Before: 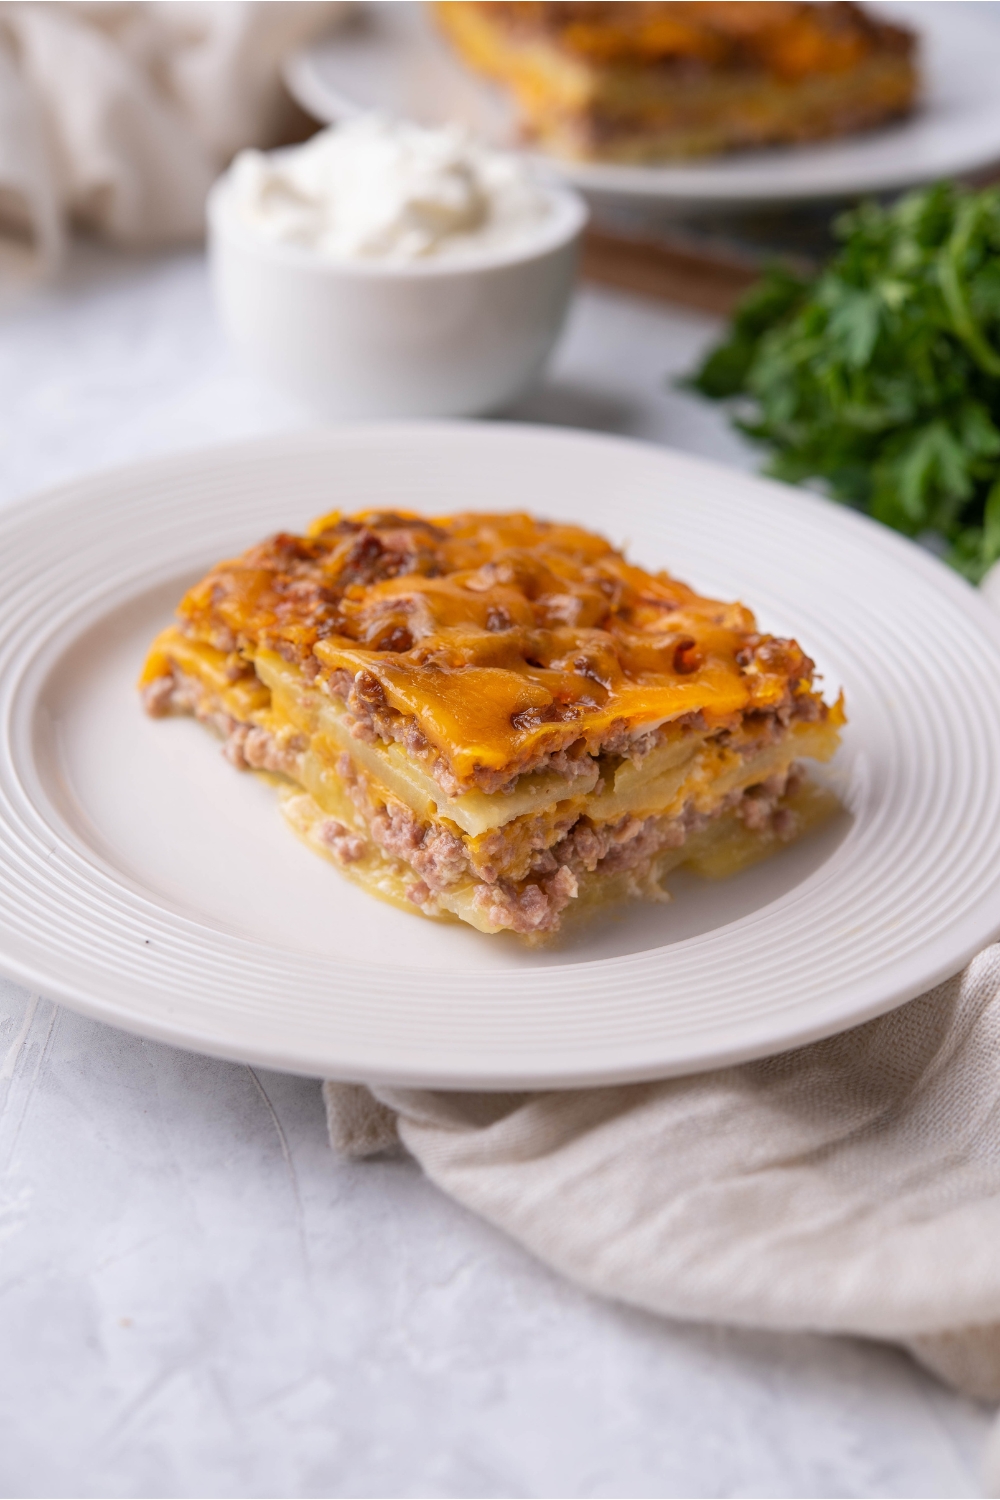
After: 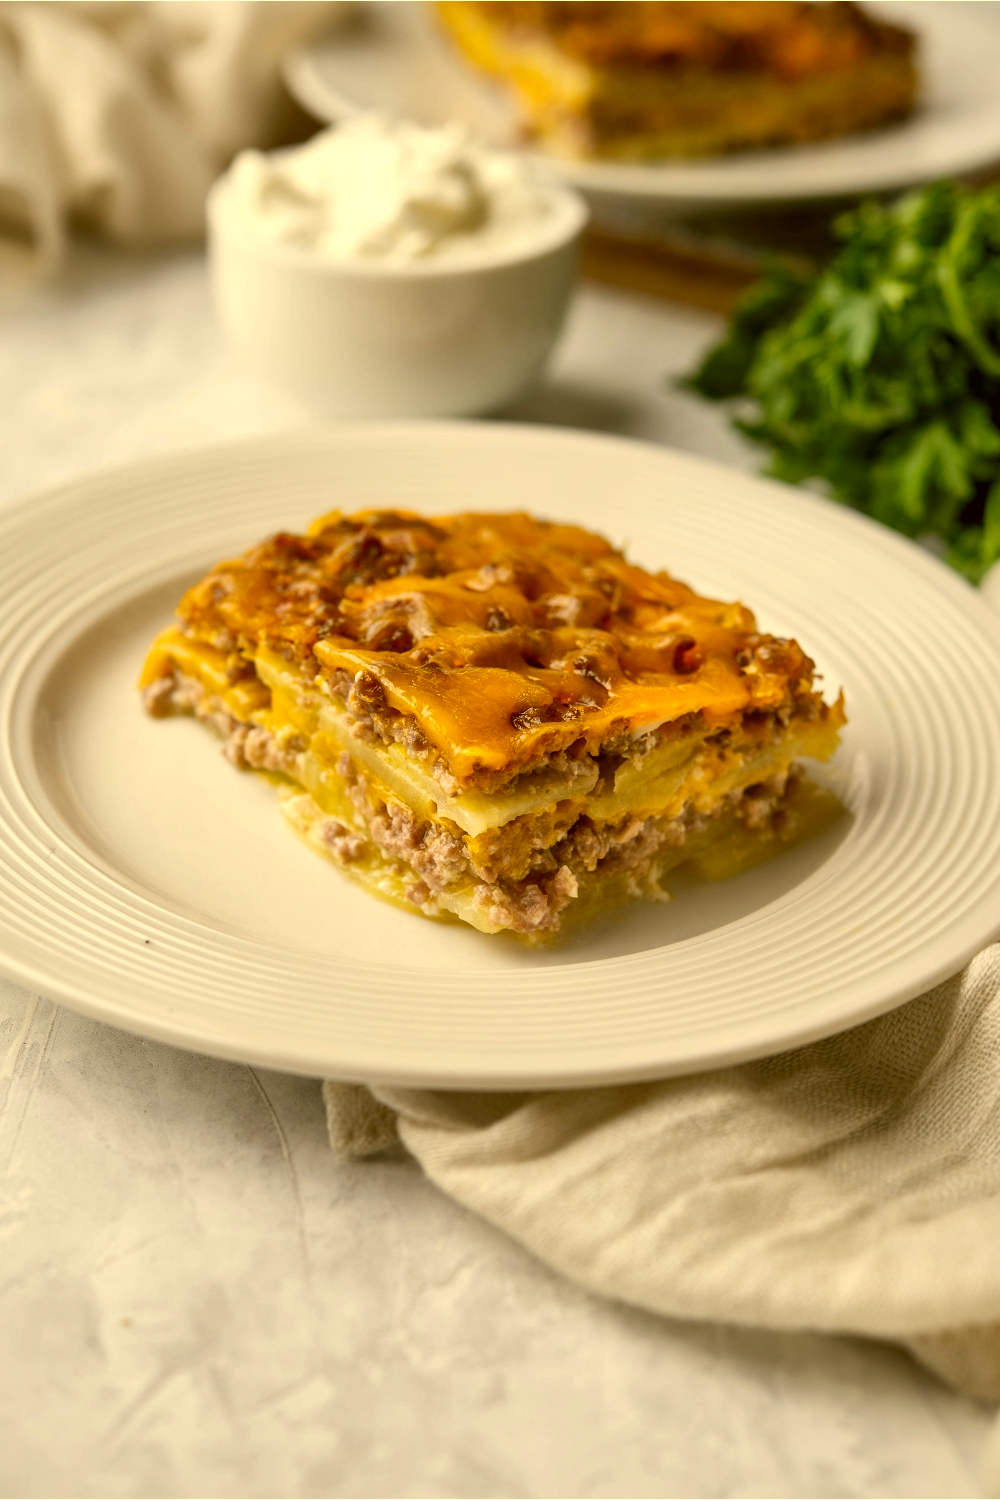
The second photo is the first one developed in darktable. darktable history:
color correction: highlights a* 0.162, highlights b* 29.53, shadows a* -0.162, shadows b* 21.09
local contrast: mode bilateral grid, contrast 20, coarseness 50, detail 159%, midtone range 0.2
